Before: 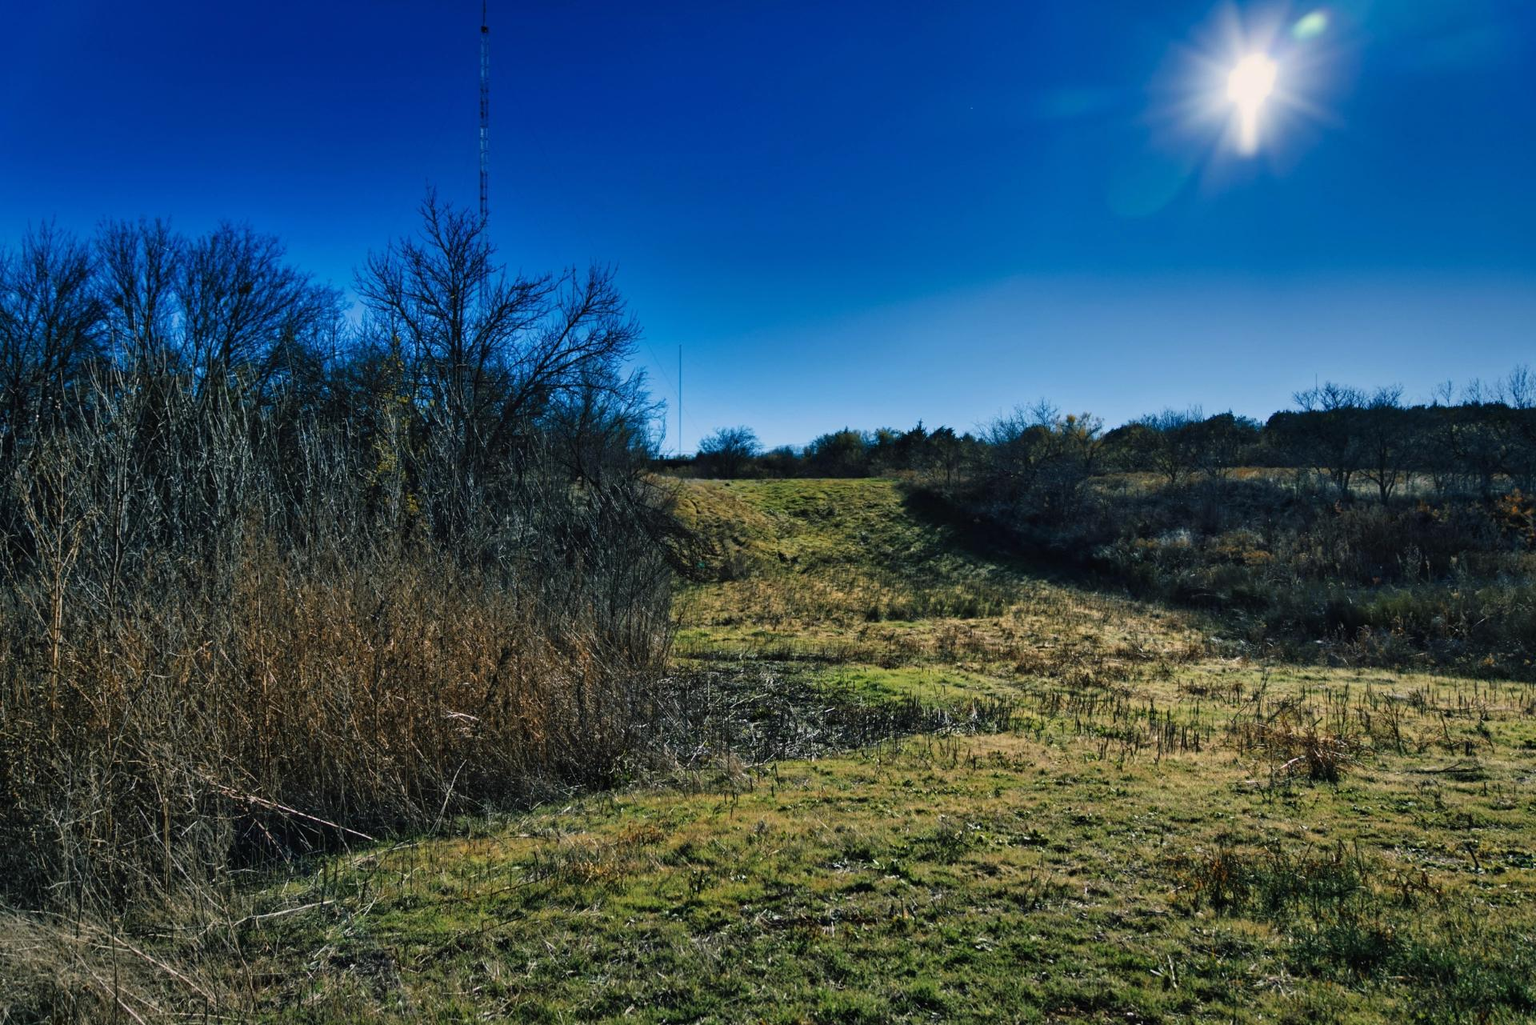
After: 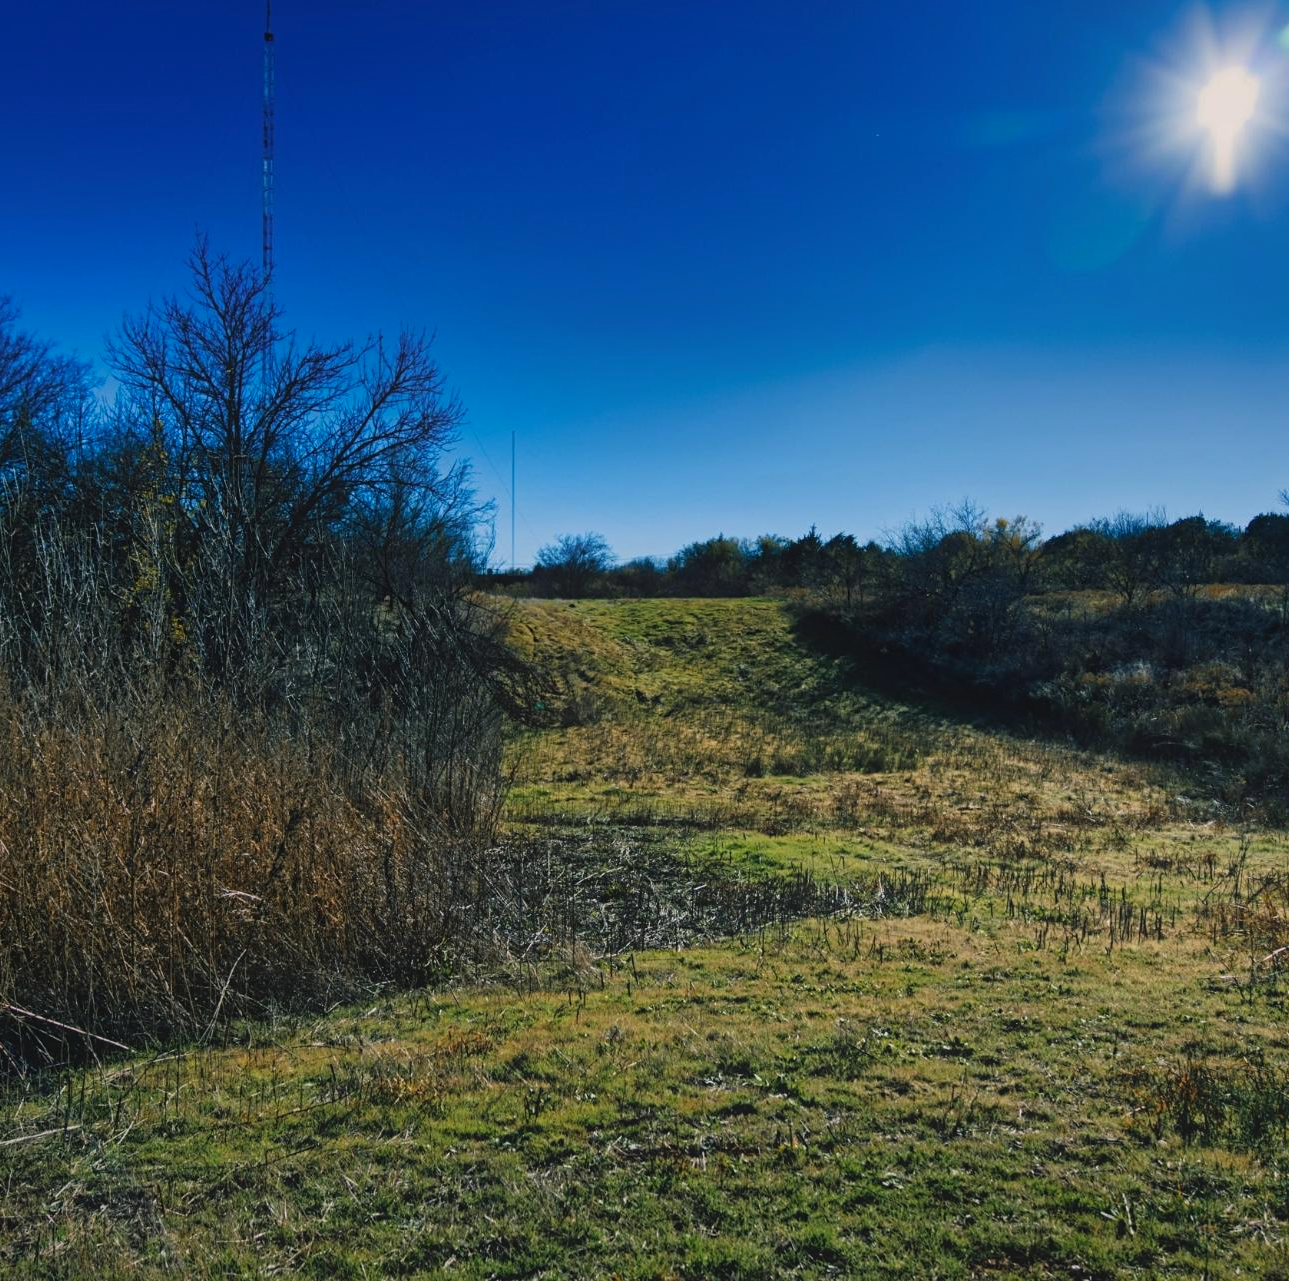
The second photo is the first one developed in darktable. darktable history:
crop and rotate: left 17.583%, right 15.235%
contrast equalizer: octaves 7, y [[0.439, 0.44, 0.442, 0.457, 0.493, 0.498], [0.5 ×6], [0.5 ×6], [0 ×6], [0 ×6]]
